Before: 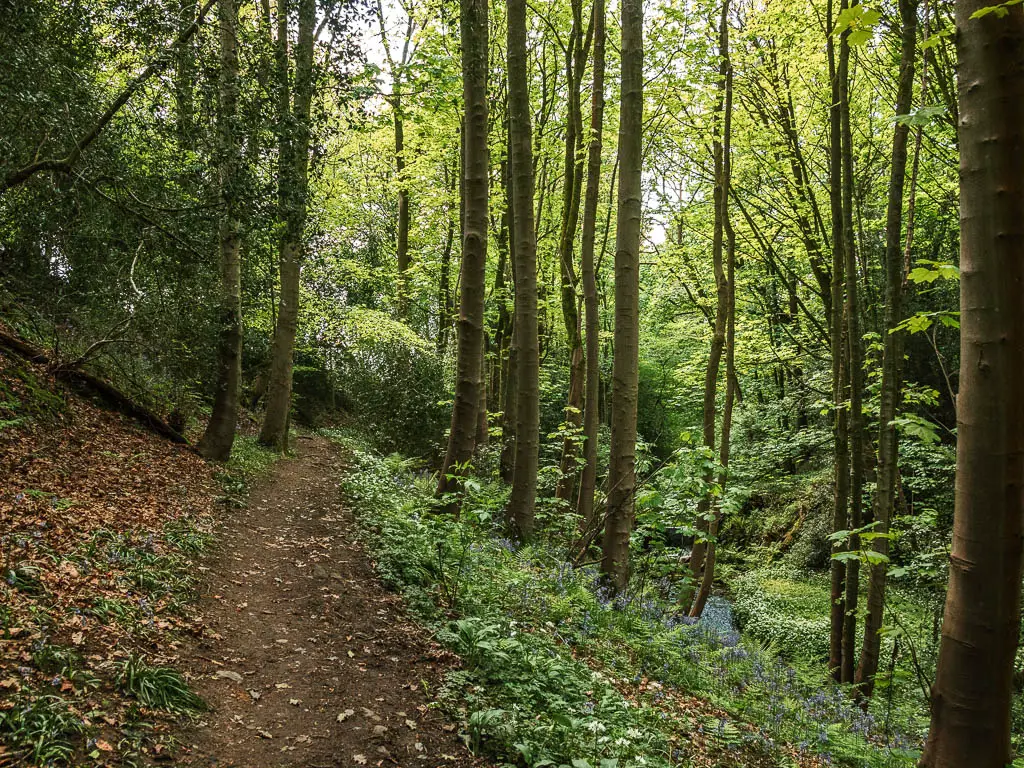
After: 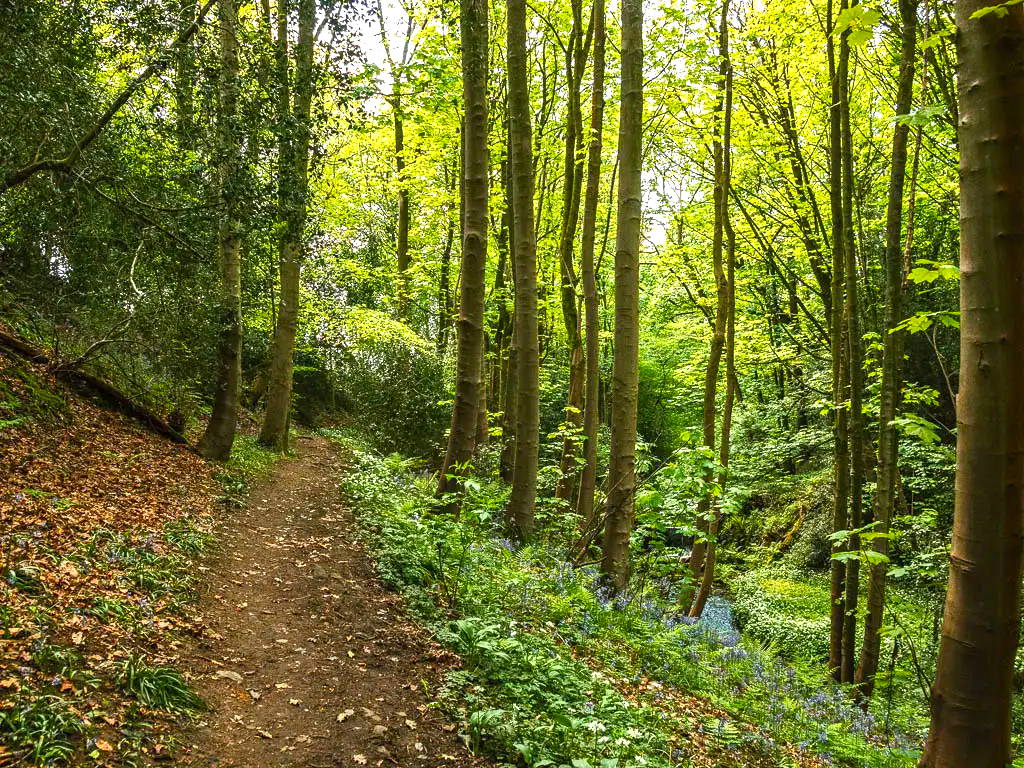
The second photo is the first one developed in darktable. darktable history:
exposure: black level correction 0, exposure 0.7 EV, compensate exposure bias true, compensate highlight preservation false
color balance rgb: perceptual saturation grading › global saturation 25%, global vibrance 20%
